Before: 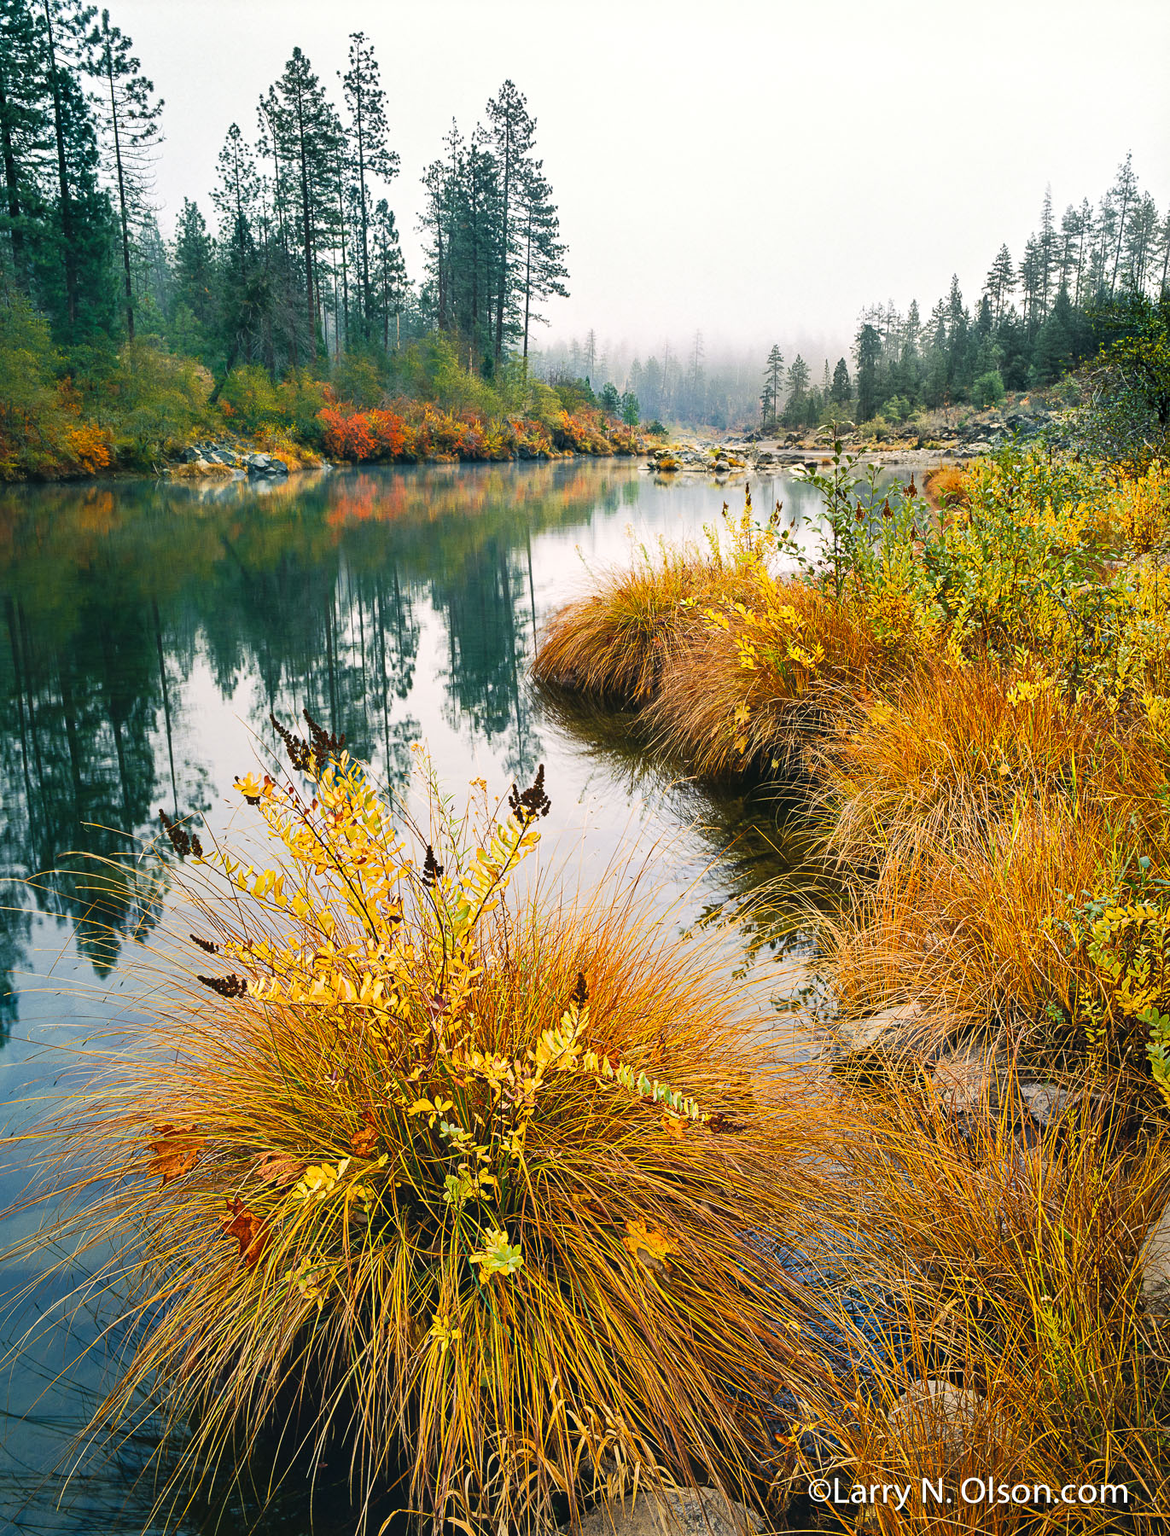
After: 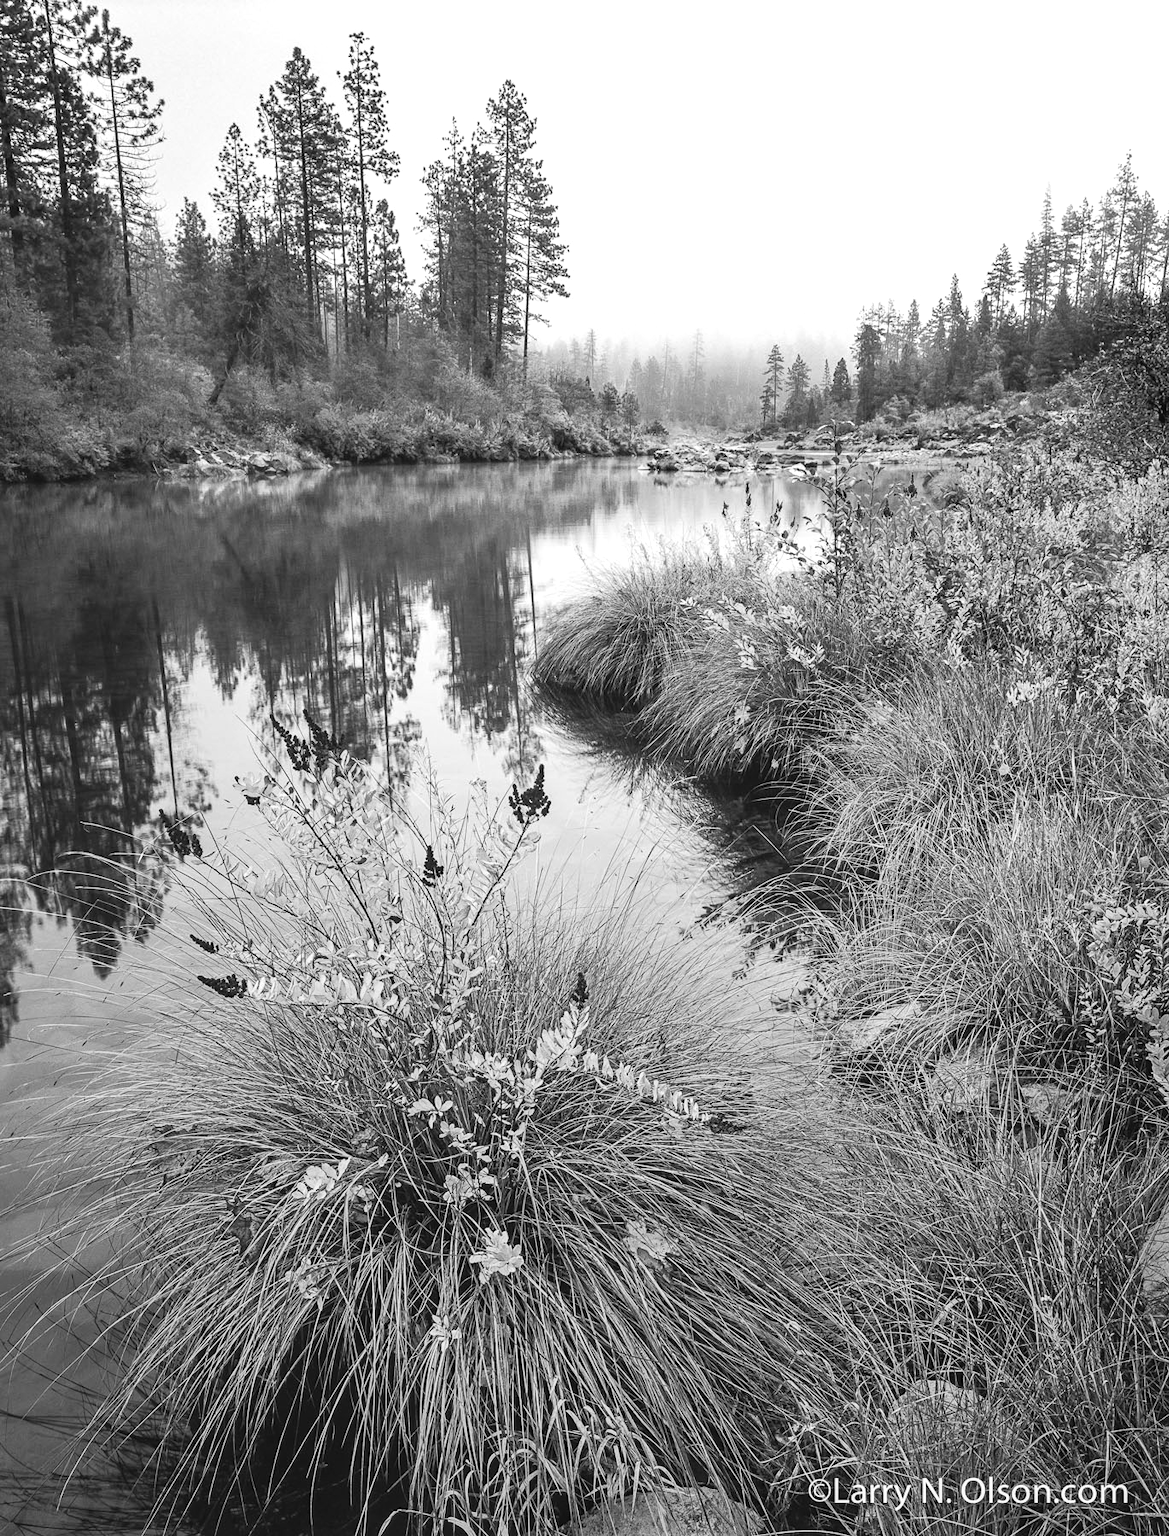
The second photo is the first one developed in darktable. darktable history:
monochrome: on, module defaults
local contrast: detail 110%
levels: levels [0, 0.476, 0.951]
contrast brightness saturation: saturation -0.1
